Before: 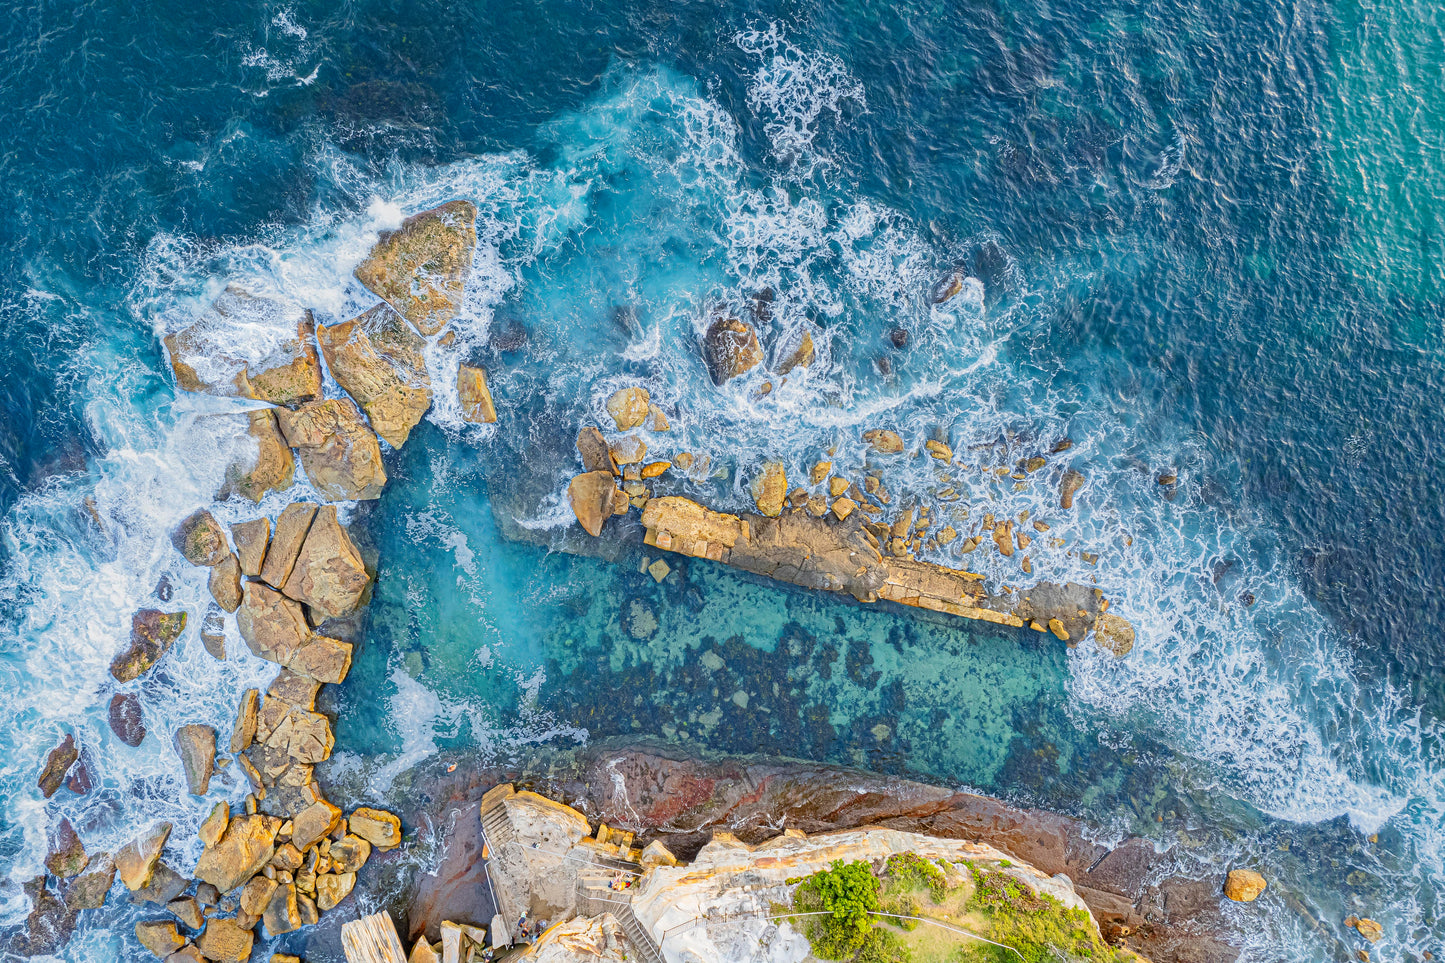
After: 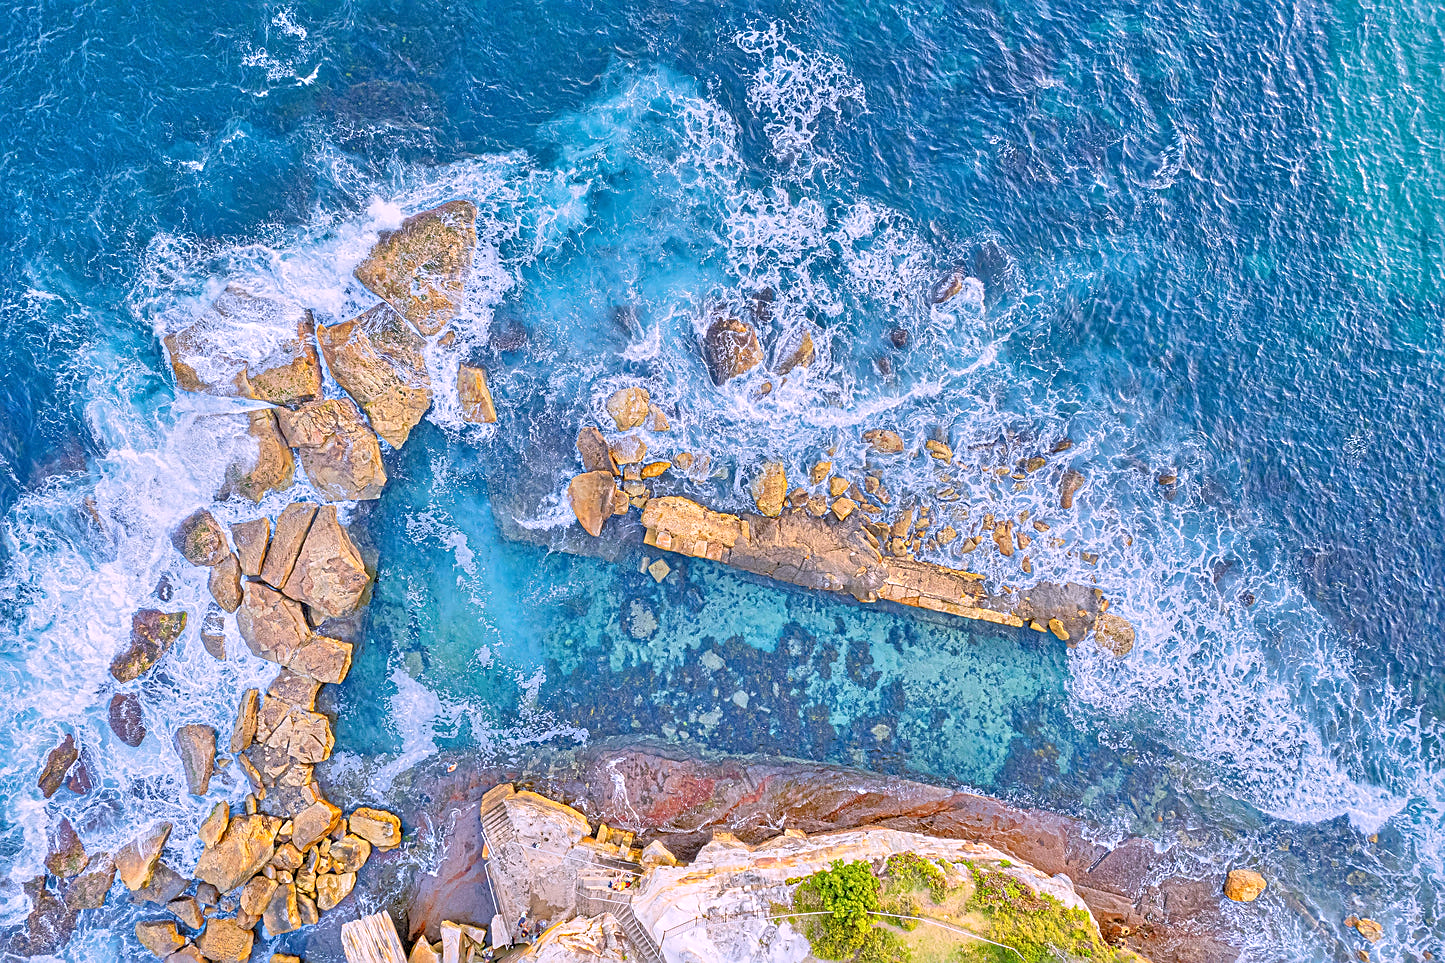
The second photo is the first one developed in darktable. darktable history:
white balance: red 1.066, blue 1.119
sharpen: on, module defaults
tone equalizer: -7 EV 0.15 EV, -6 EV 0.6 EV, -5 EV 1.15 EV, -4 EV 1.33 EV, -3 EV 1.15 EV, -2 EV 0.6 EV, -1 EV 0.15 EV, mask exposure compensation -0.5 EV
